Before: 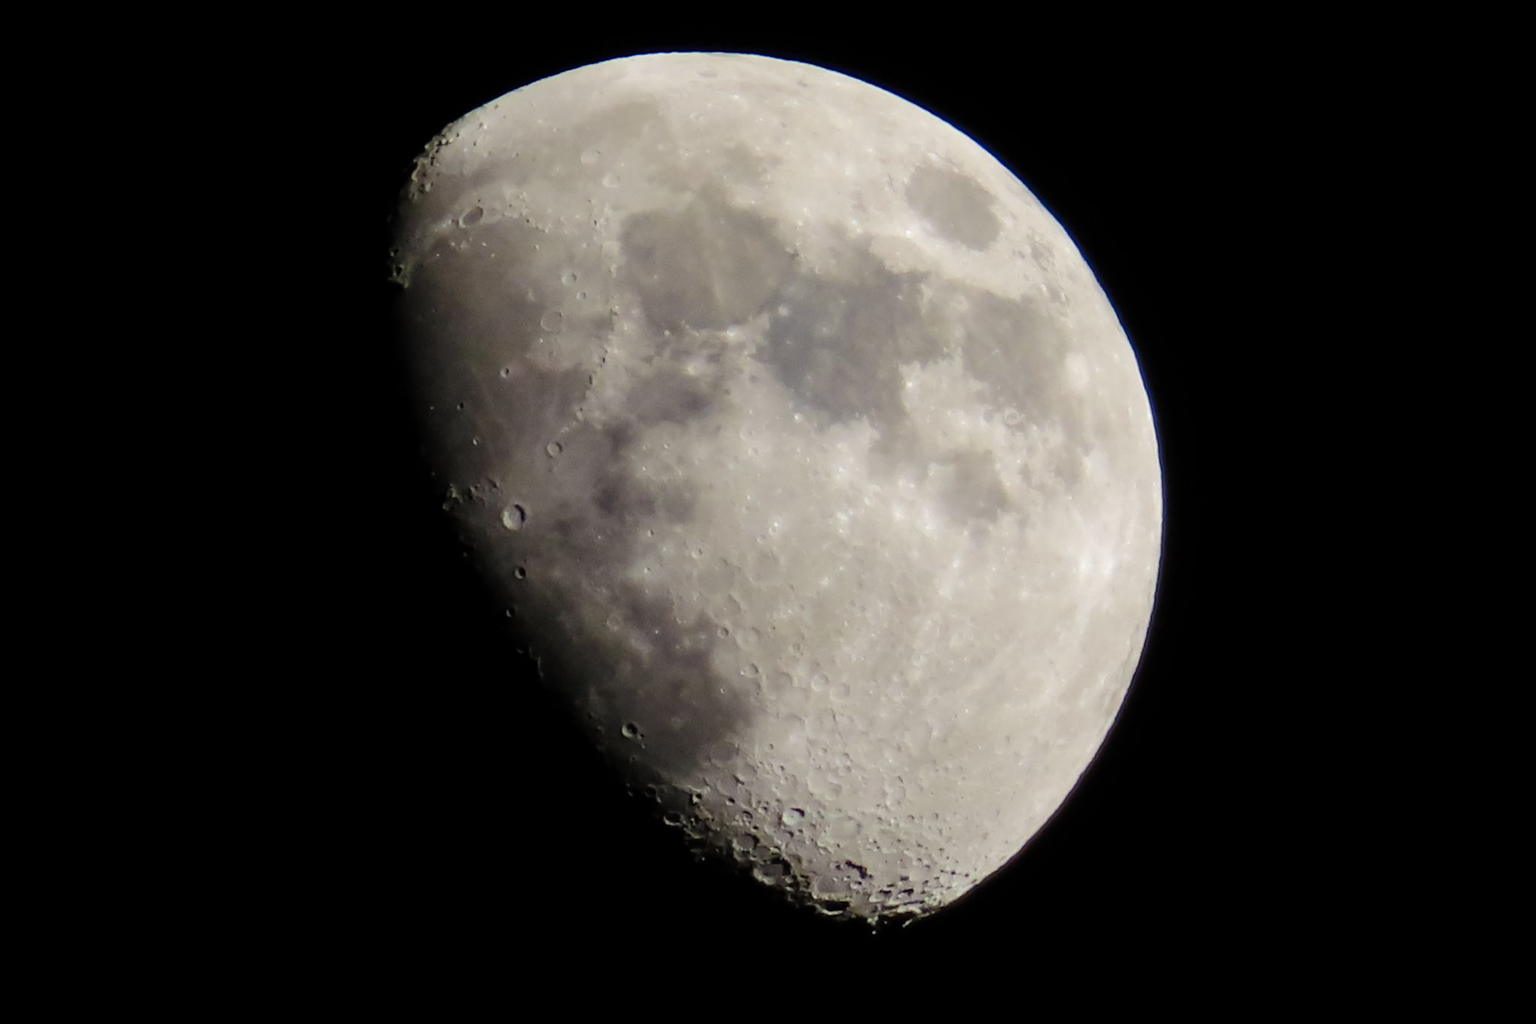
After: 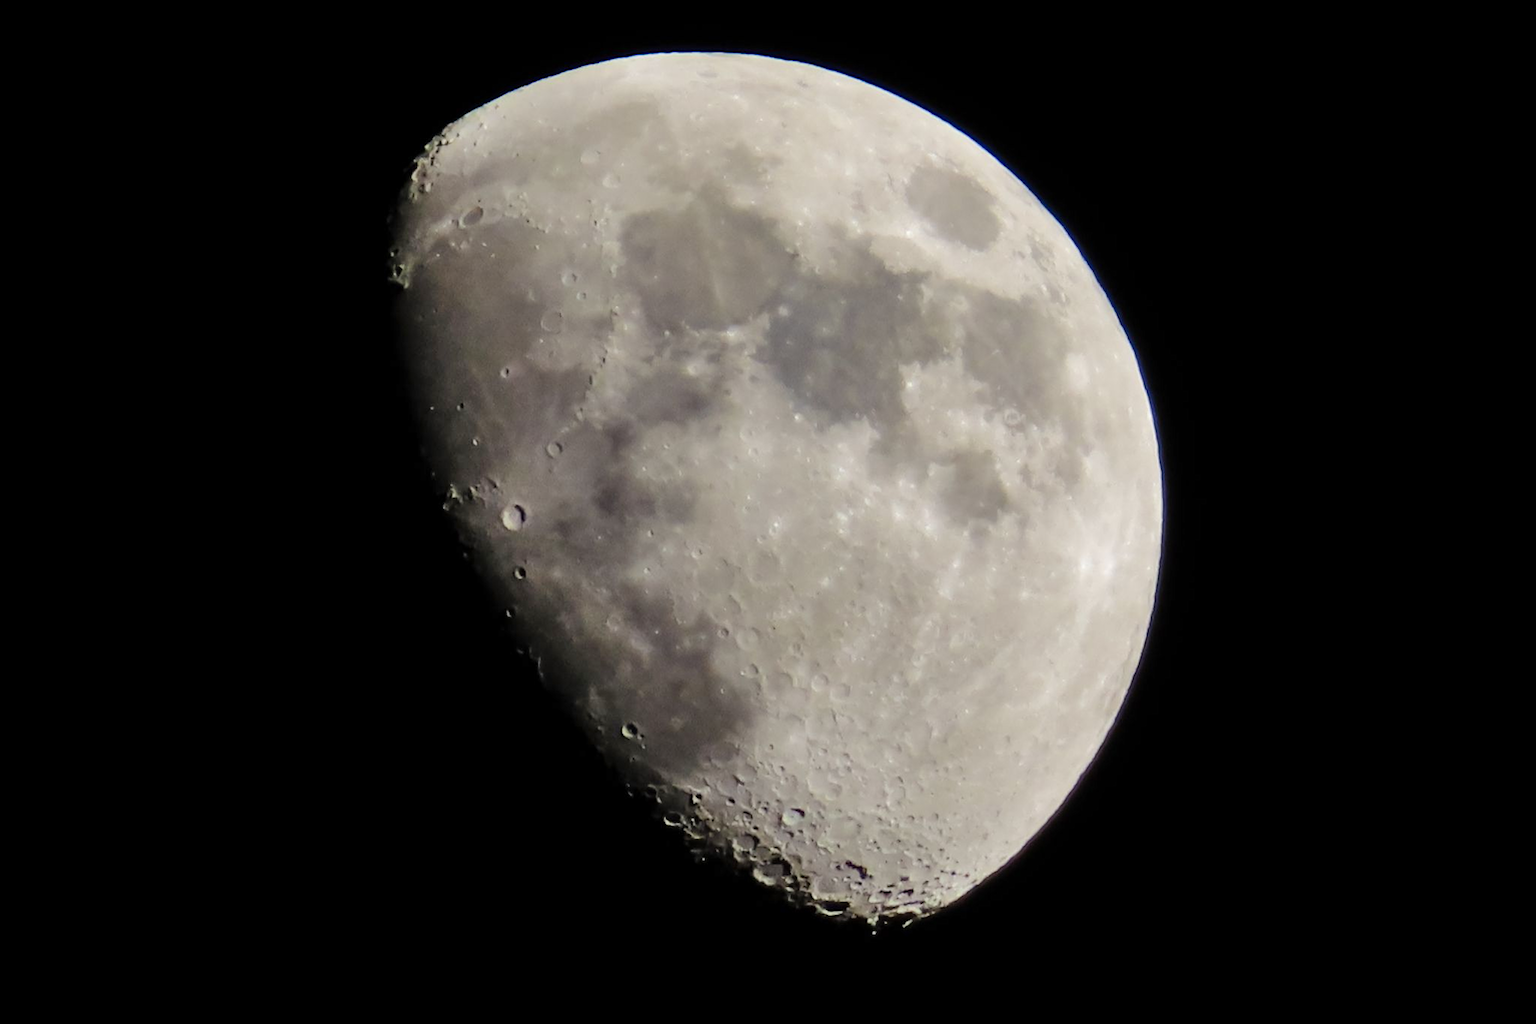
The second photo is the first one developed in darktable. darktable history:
shadows and highlights: shadows 58.34, soften with gaussian
